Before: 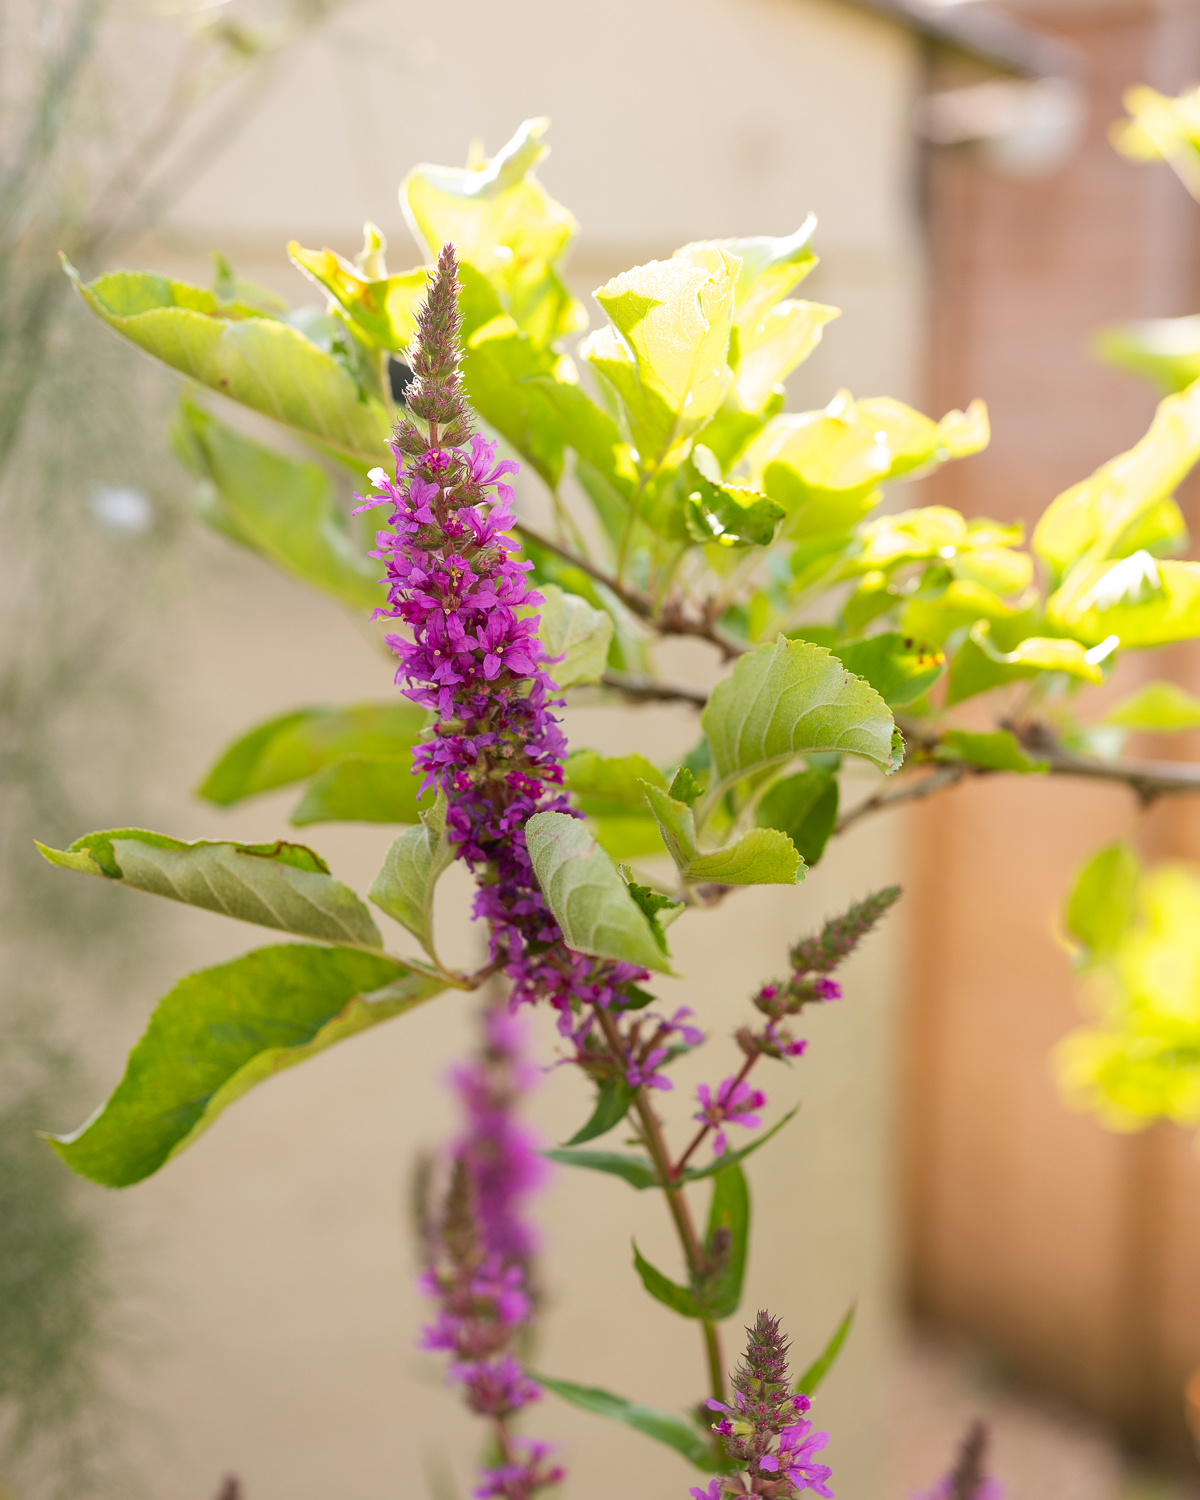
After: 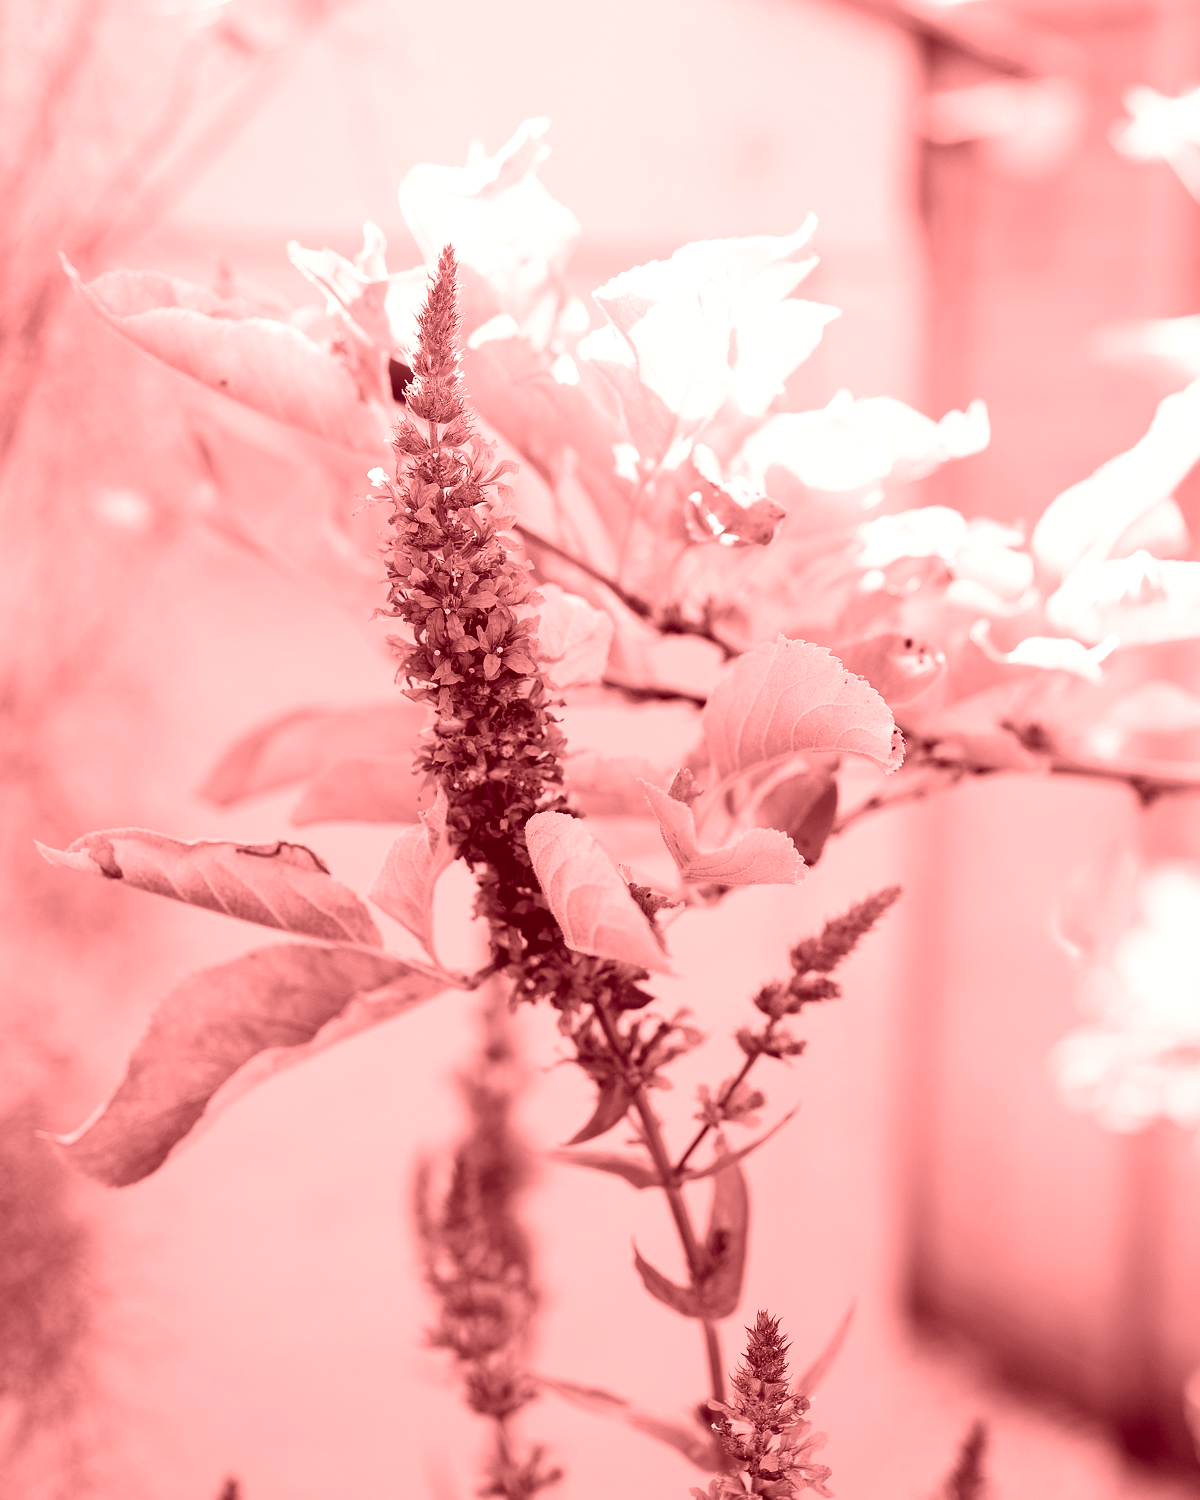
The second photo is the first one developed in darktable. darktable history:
colorize: saturation 60%, source mix 100%
tone curve: curves: ch0 [(0, 0) (0.003, 0) (0.011, 0.001) (0.025, 0.003) (0.044, 0.005) (0.069, 0.012) (0.1, 0.023) (0.136, 0.039) (0.177, 0.088) (0.224, 0.15) (0.277, 0.24) (0.335, 0.337) (0.399, 0.437) (0.468, 0.535) (0.543, 0.629) (0.623, 0.71) (0.709, 0.782) (0.801, 0.856) (0.898, 0.94) (1, 1)], preserve colors none
levels: levels [0.116, 0.574, 1]
